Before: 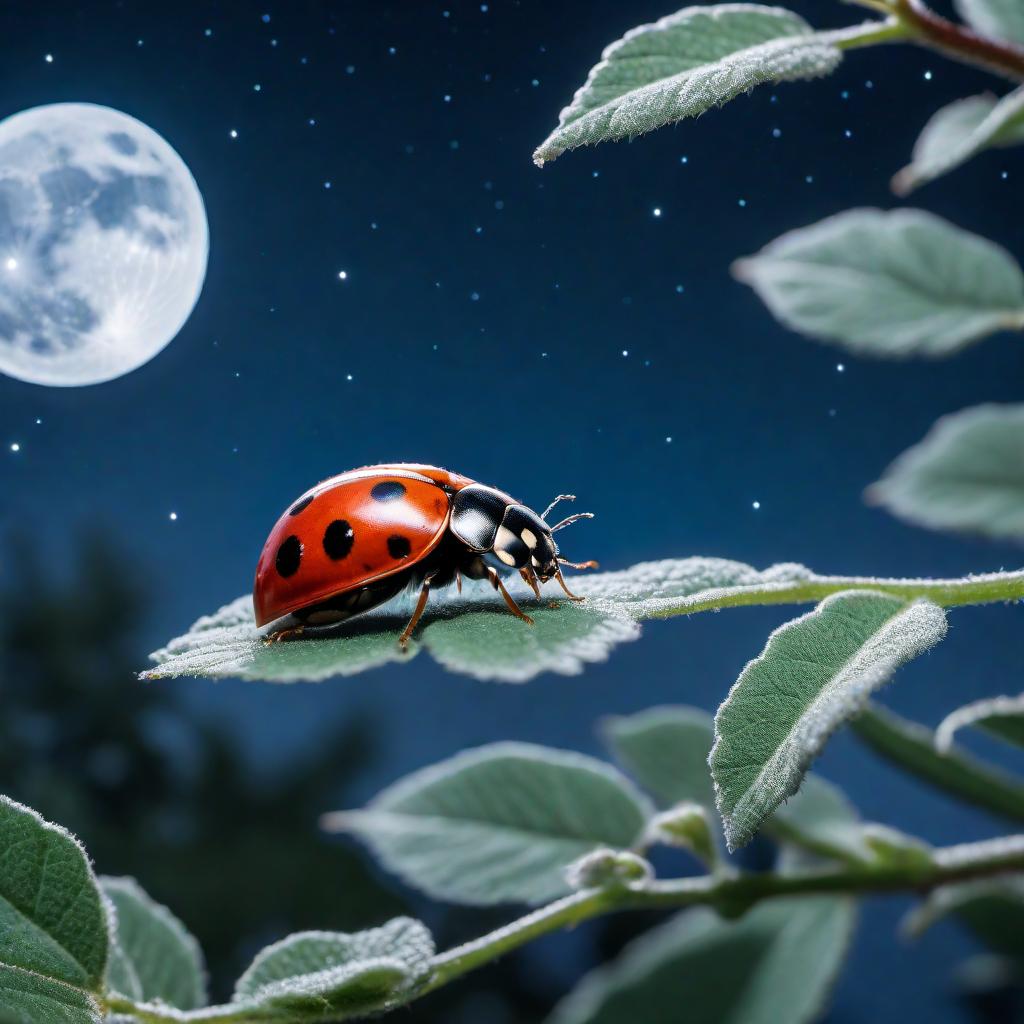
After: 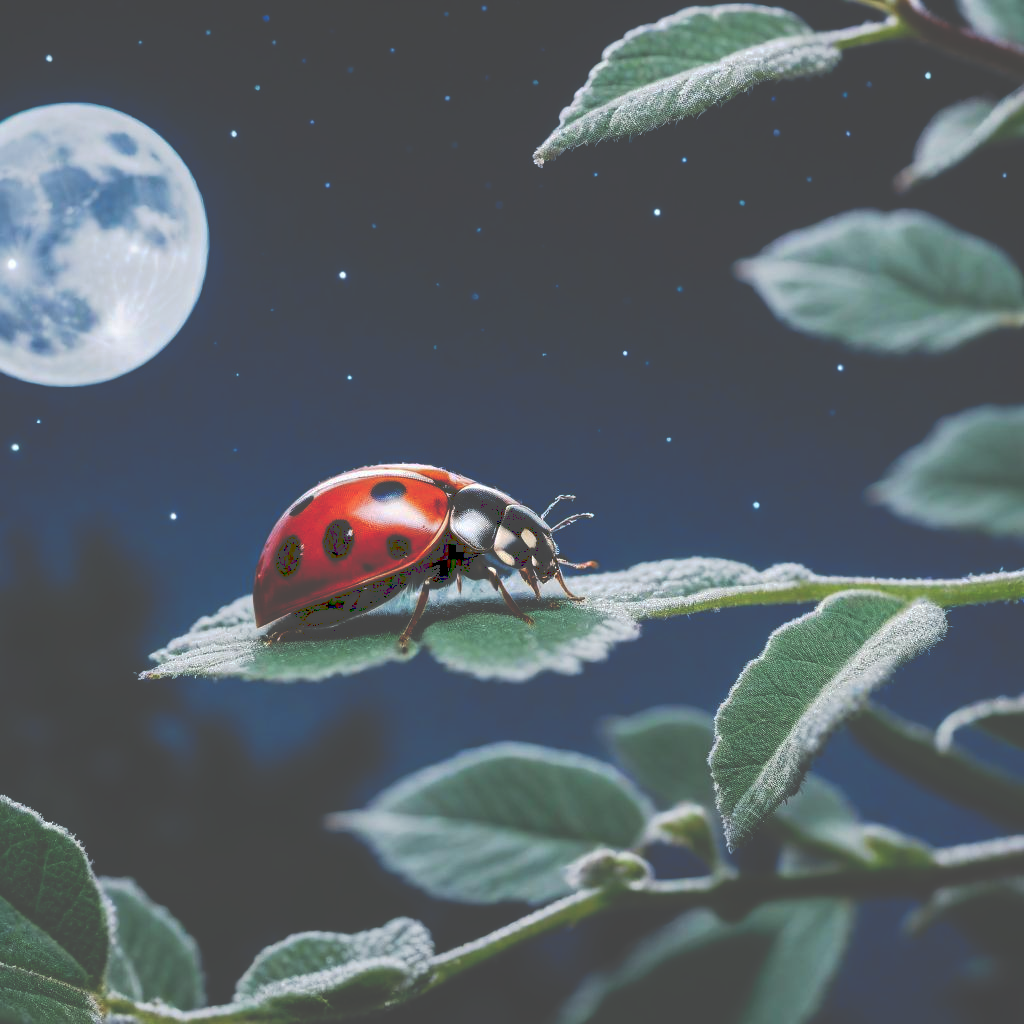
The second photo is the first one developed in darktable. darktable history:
tone curve: curves: ch0 [(0, 0) (0.003, 0.284) (0.011, 0.284) (0.025, 0.288) (0.044, 0.29) (0.069, 0.292) (0.1, 0.296) (0.136, 0.298) (0.177, 0.305) (0.224, 0.312) (0.277, 0.327) (0.335, 0.362) (0.399, 0.407) (0.468, 0.464) (0.543, 0.537) (0.623, 0.62) (0.709, 0.71) (0.801, 0.79) (0.898, 0.862) (1, 1)], preserve colors none
